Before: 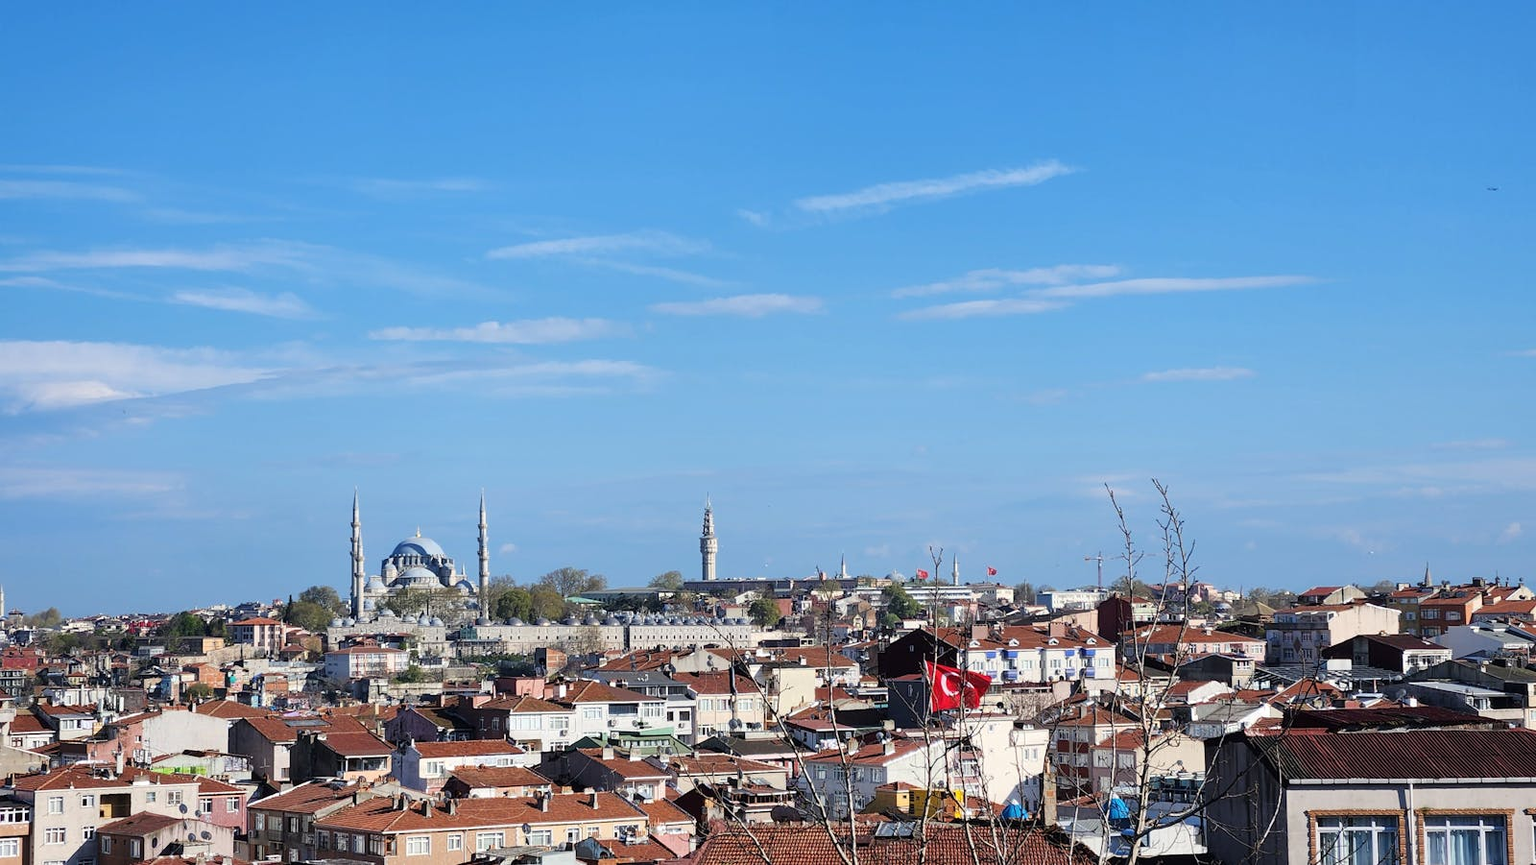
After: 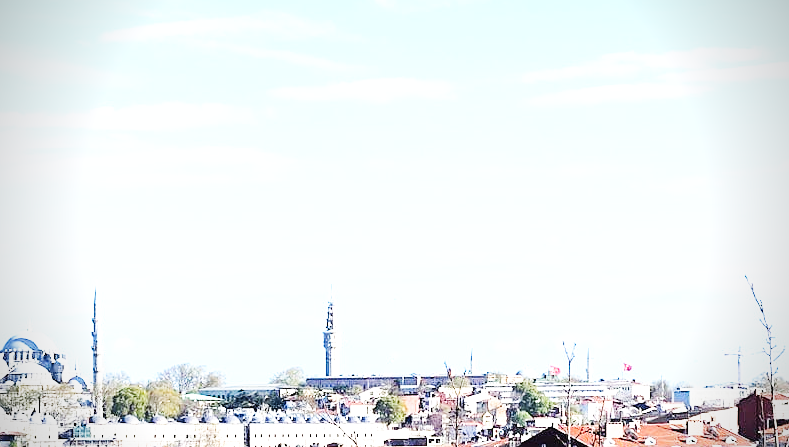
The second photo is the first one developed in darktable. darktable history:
sharpen: amount 0.206
crop: left 25.389%, top 25.34%, right 25.246%, bottom 25.044%
exposure: black level correction 0, exposure 1.1 EV, compensate exposure bias true, compensate highlight preservation false
vignetting: fall-off radius 60.87%, brightness -0.725, saturation -0.479
base curve: curves: ch0 [(0, 0.003) (0.001, 0.002) (0.006, 0.004) (0.02, 0.022) (0.048, 0.086) (0.094, 0.234) (0.162, 0.431) (0.258, 0.629) (0.385, 0.8) (0.548, 0.918) (0.751, 0.988) (1, 1)], preserve colors none
